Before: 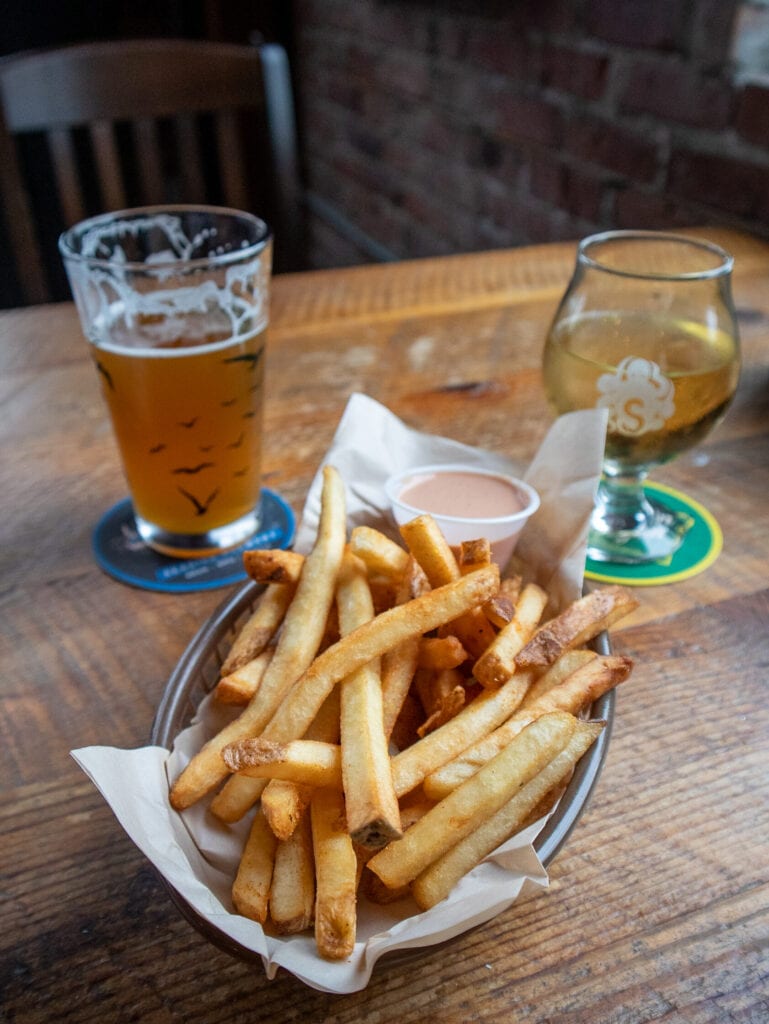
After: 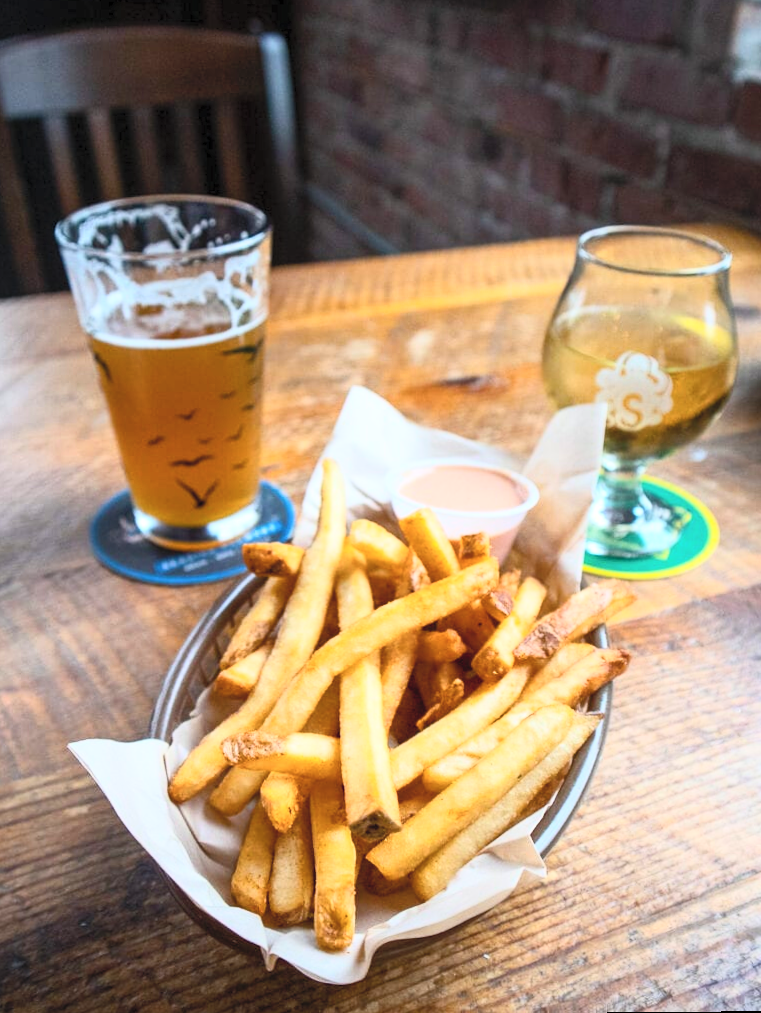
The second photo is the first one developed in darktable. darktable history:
rotate and perspective: rotation 0.174°, lens shift (vertical) 0.013, lens shift (horizontal) 0.019, shear 0.001, automatic cropping original format, crop left 0.007, crop right 0.991, crop top 0.016, crop bottom 0.997
contrast brightness saturation: contrast 0.39, brightness 0.53
color balance rgb: perceptual saturation grading › global saturation 25%, global vibrance 10%
